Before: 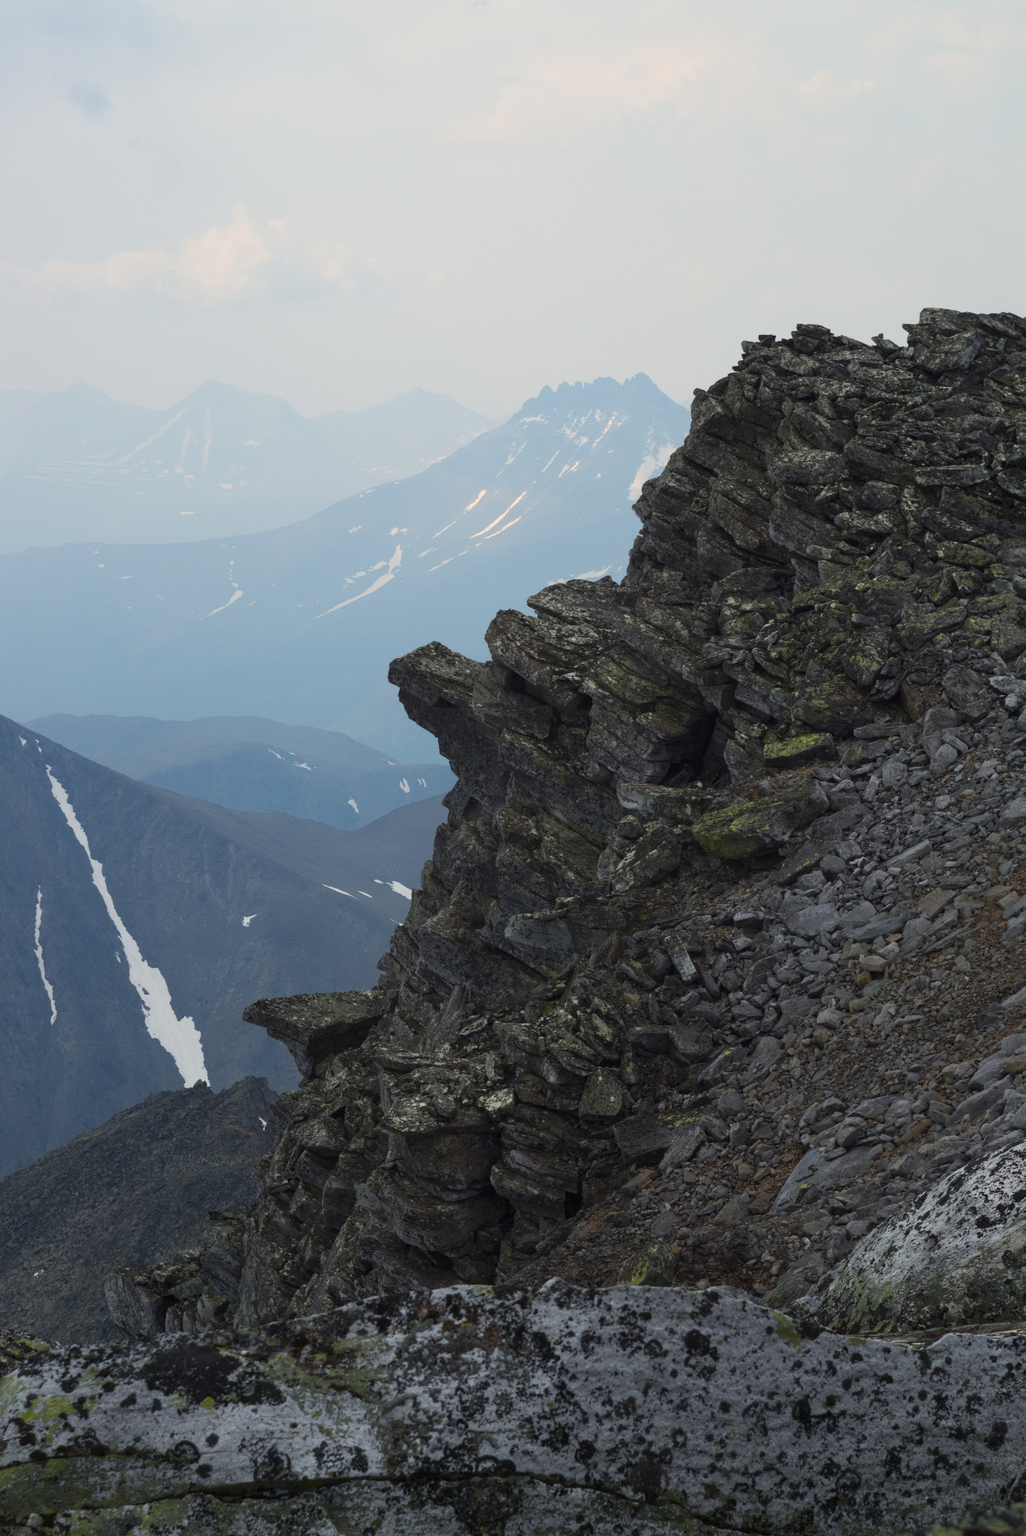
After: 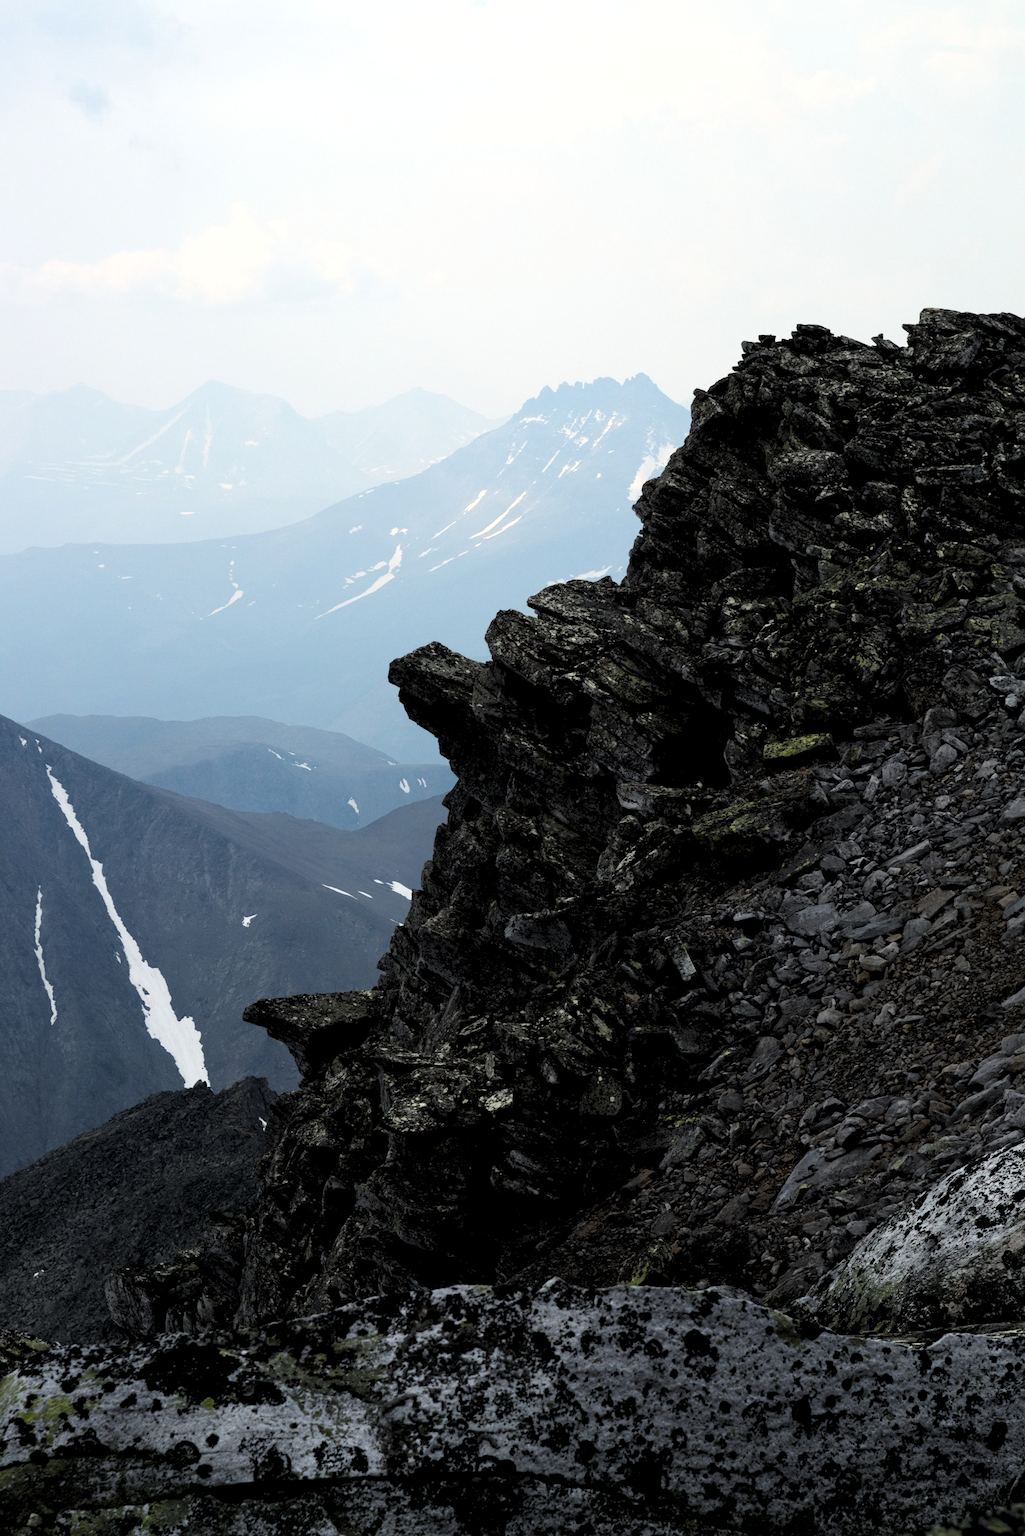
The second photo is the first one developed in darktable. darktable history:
filmic rgb: black relative exposure -8.74 EV, white relative exposure 2.69 EV, target black luminance 0%, target white luminance 99.908%, hardness 6.26, latitude 74.45%, contrast 1.318, highlights saturation mix -4.78%
levels: levels [0.062, 0.494, 0.925]
